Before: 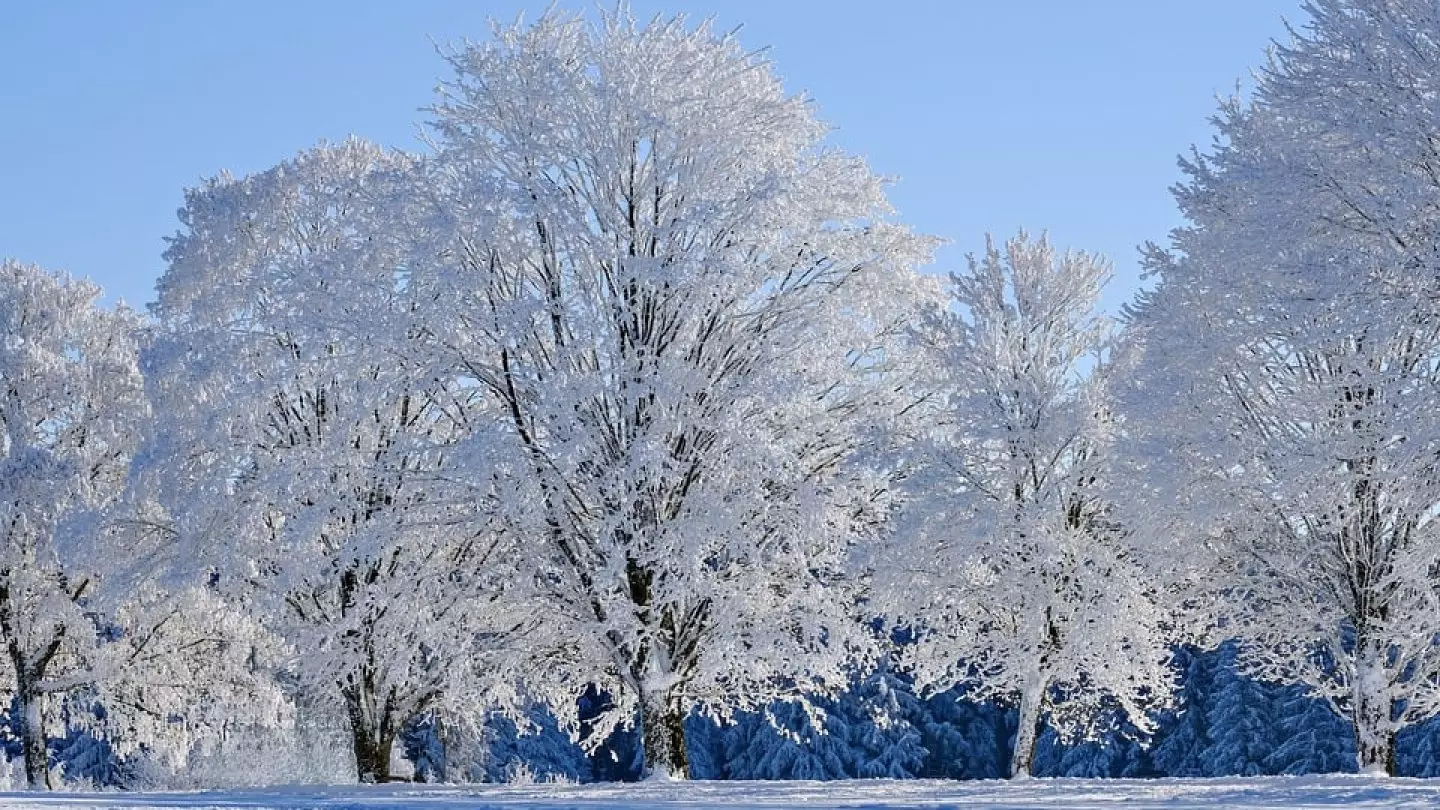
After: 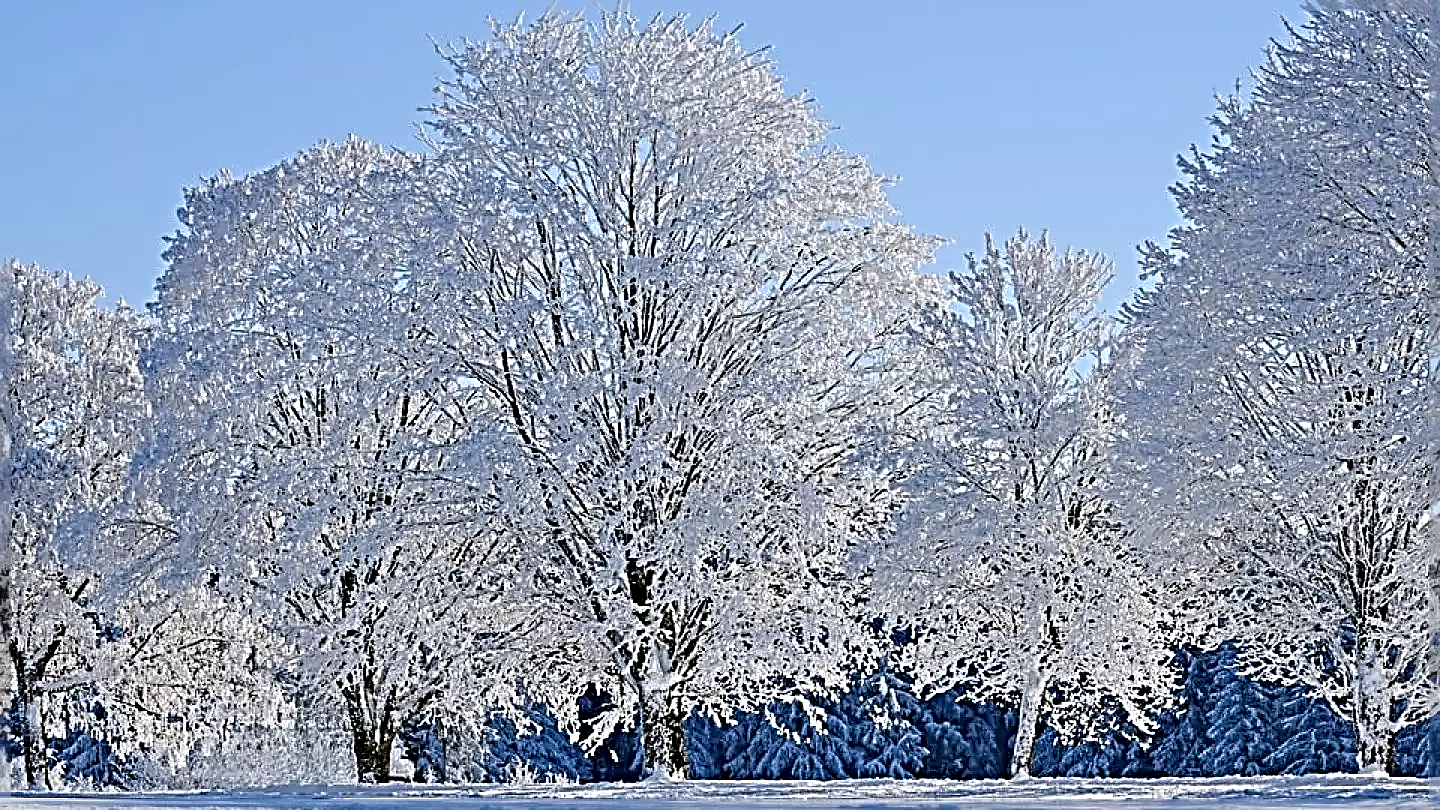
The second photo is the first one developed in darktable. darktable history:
tone equalizer: edges refinement/feathering 500, mask exposure compensation -1.57 EV, preserve details no
sharpen: radius 4.011, amount 1.983
